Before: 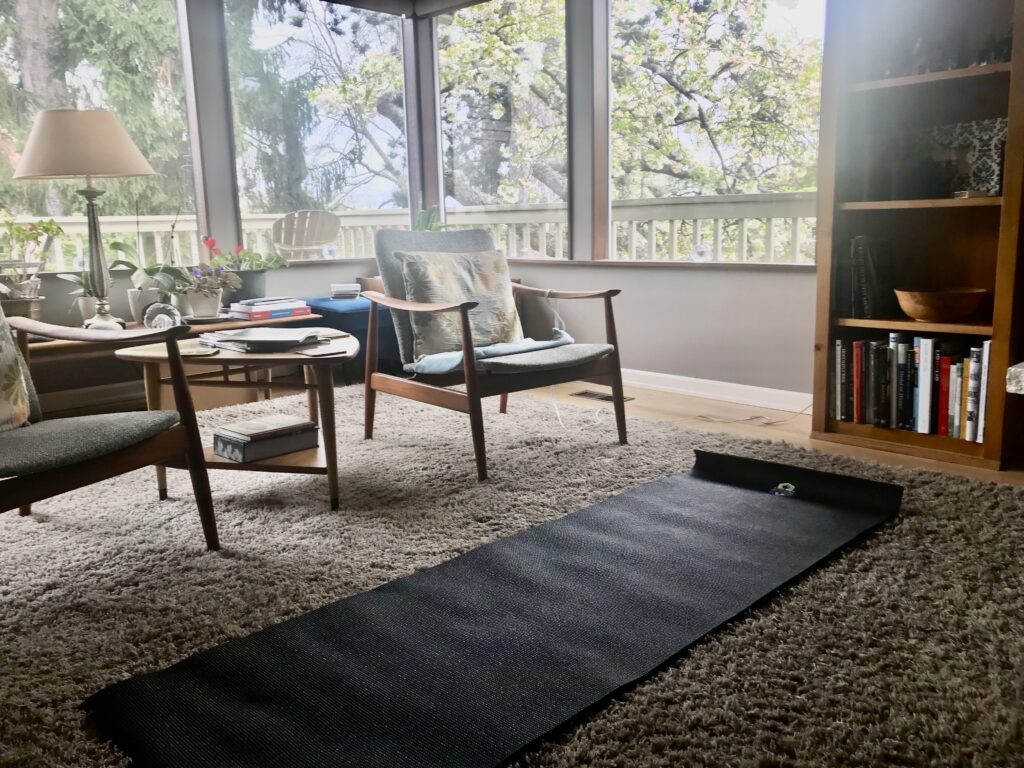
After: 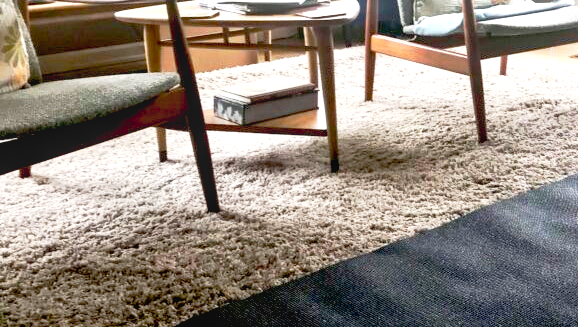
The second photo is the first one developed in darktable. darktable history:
tone curve: curves: ch0 [(0.013, 0) (0.061, 0.059) (0.239, 0.256) (0.502, 0.501) (0.683, 0.676) (0.761, 0.773) (0.858, 0.858) (0.987, 0.945)]; ch1 [(0, 0) (0.172, 0.123) (0.304, 0.267) (0.414, 0.395) (0.472, 0.473) (0.502, 0.502) (0.521, 0.528) (0.583, 0.595) (0.654, 0.673) (0.728, 0.761) (1, 1)]; ch2 [(0, 0) (0.411, 0.424) (0.485, 0.476) (0.502, 0.501) (0.553, 0.557) (0.57, 0.576) (1, 1)], preserve colors none
local contrast: detail 110%
crop: top 44.078%, right 43.534%, bottom 13.248%
exposure: black level correction 0.009, exposure 1.414 EV, compensate exposure bias true, compensate highlight preservation false
